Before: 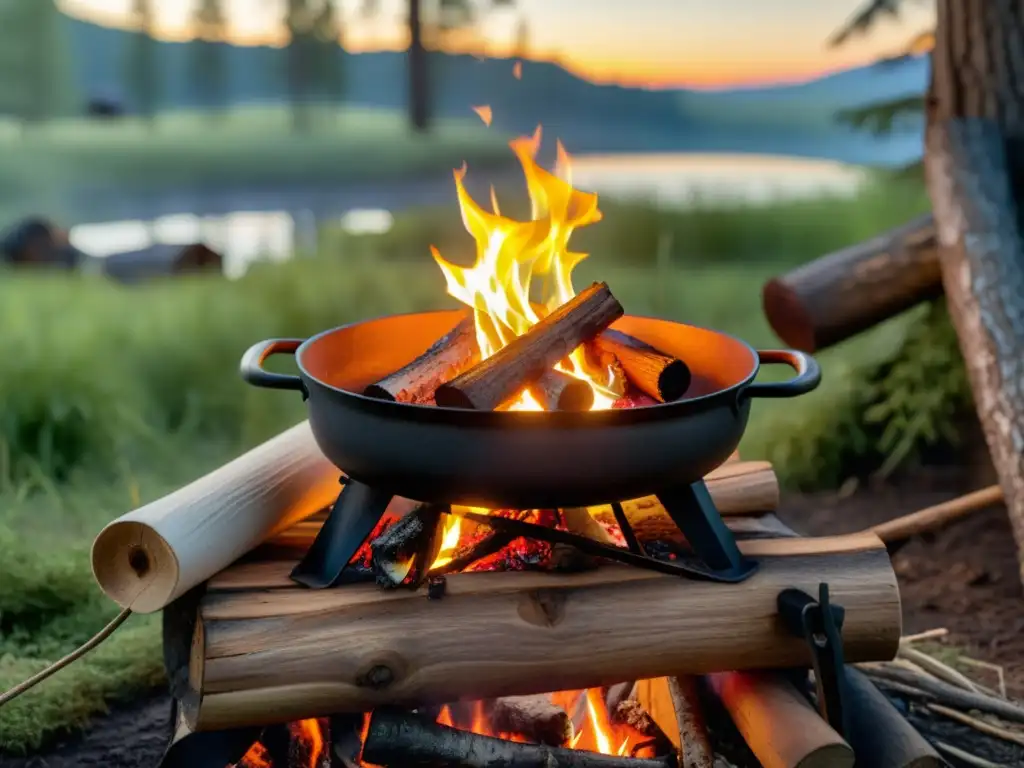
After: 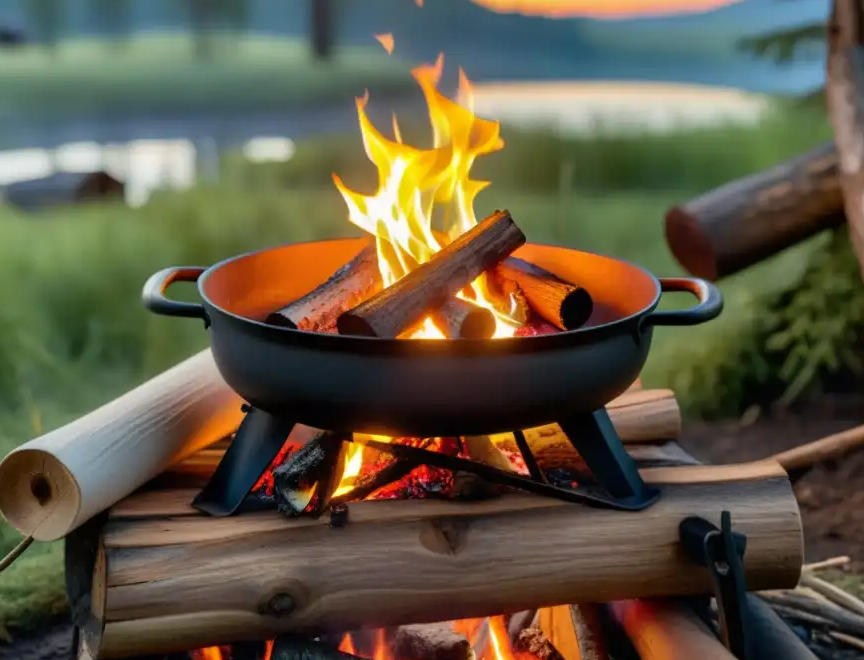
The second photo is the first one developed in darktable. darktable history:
crop and rotate: left 9.625%, top 9.426%, right 5.913%, bottom 4.534%
